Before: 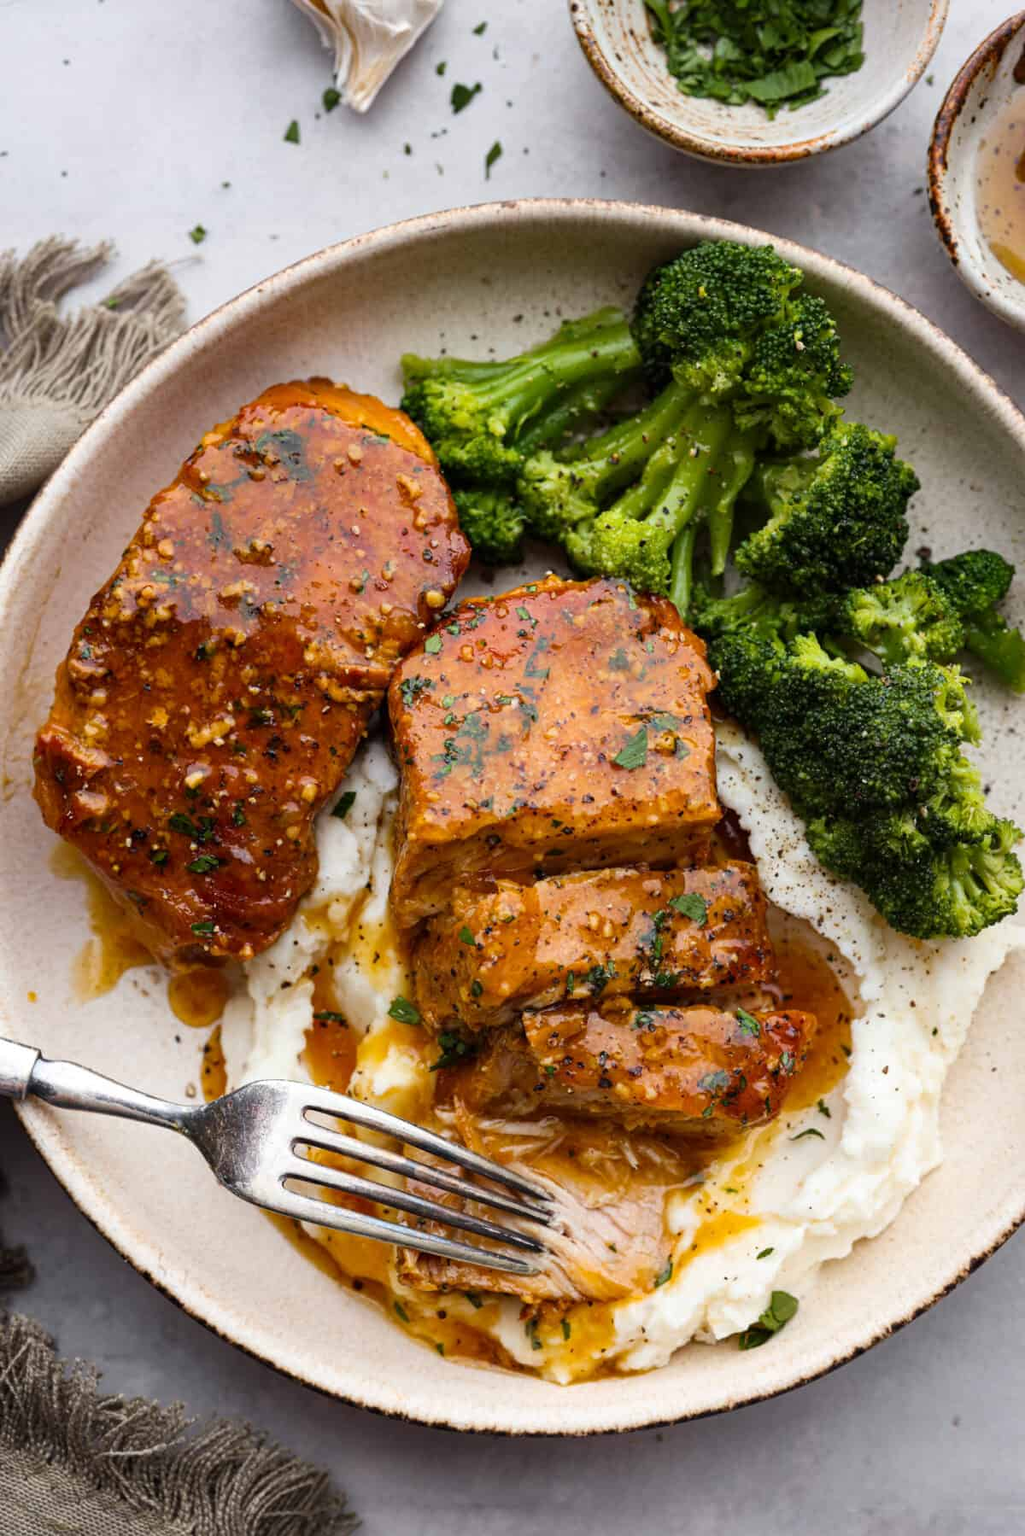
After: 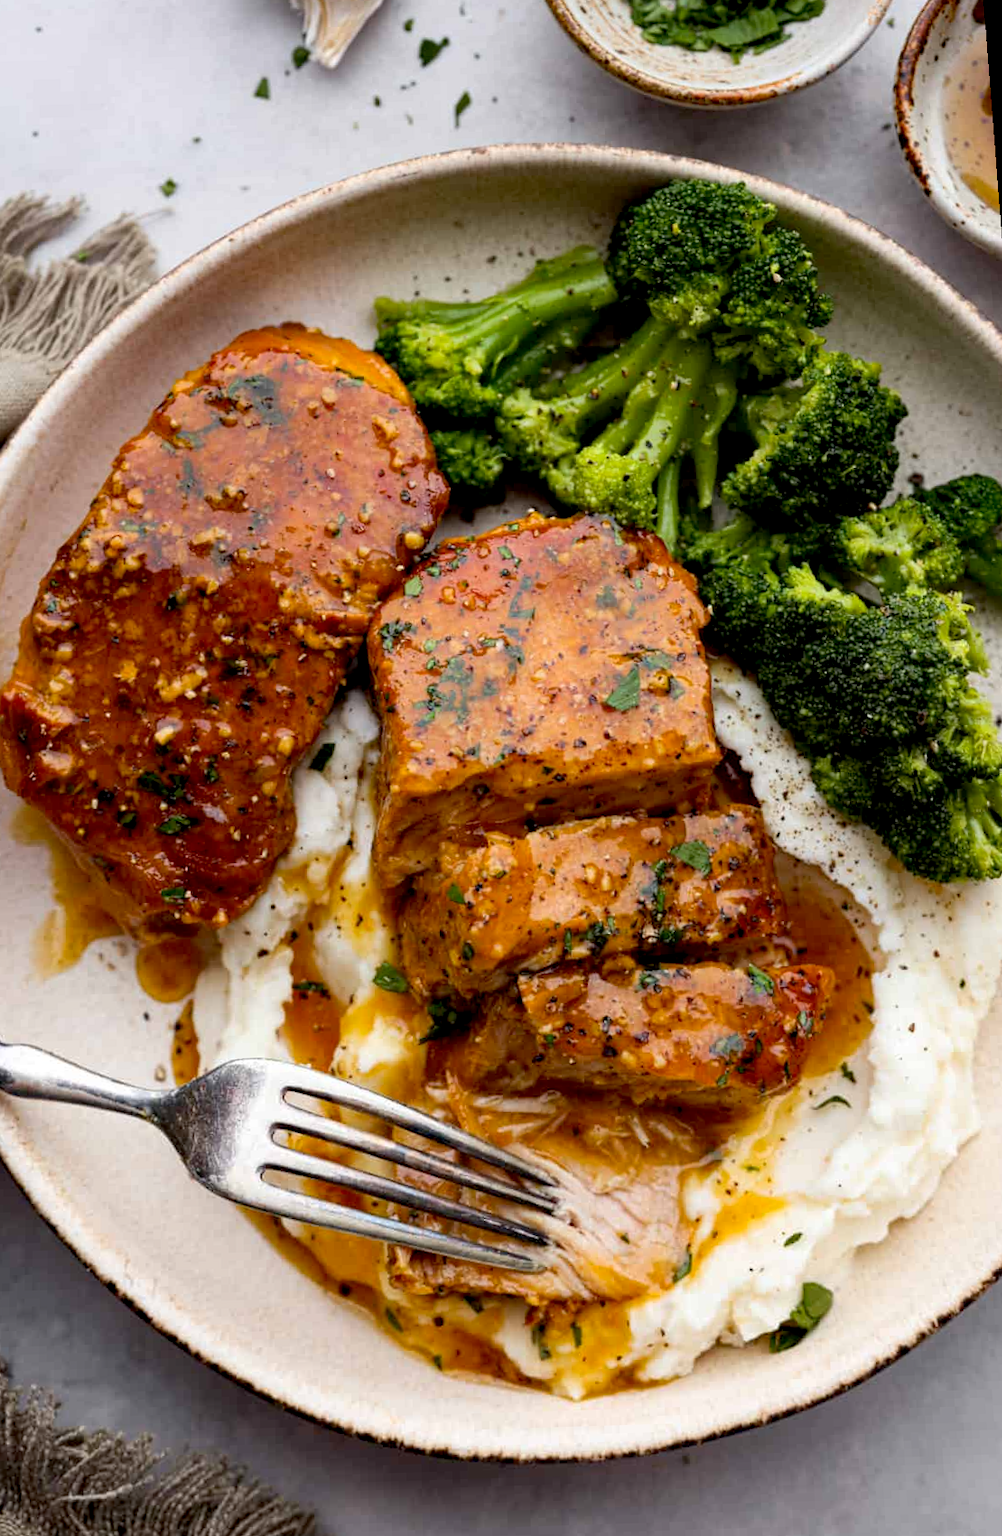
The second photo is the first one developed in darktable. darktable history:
rotate and perspective: rotation -1.68°, lens shift (vertical) -0.146, crop left 0.049, crop right 0.912, crop top 0.032, crop bottom 0.96
exposure: black level correction 0.009, compensate highlight preservation false
